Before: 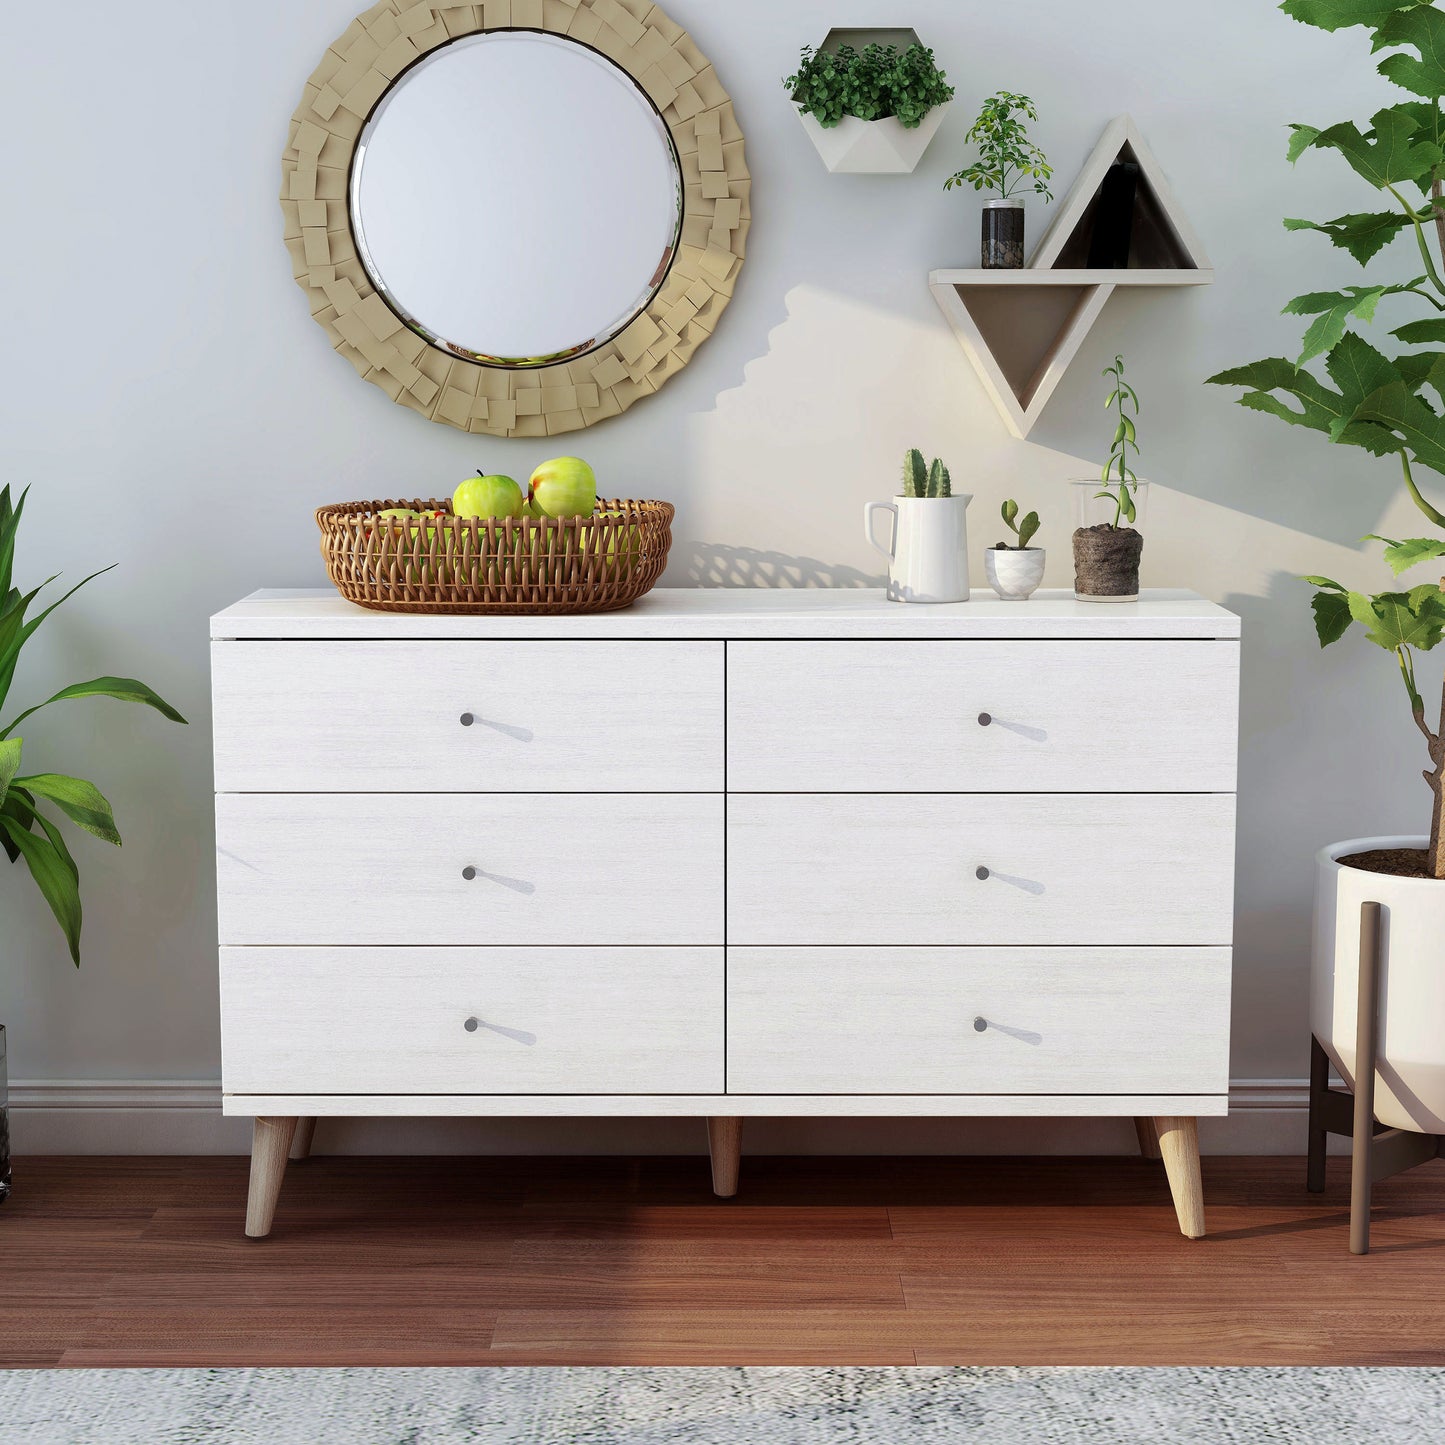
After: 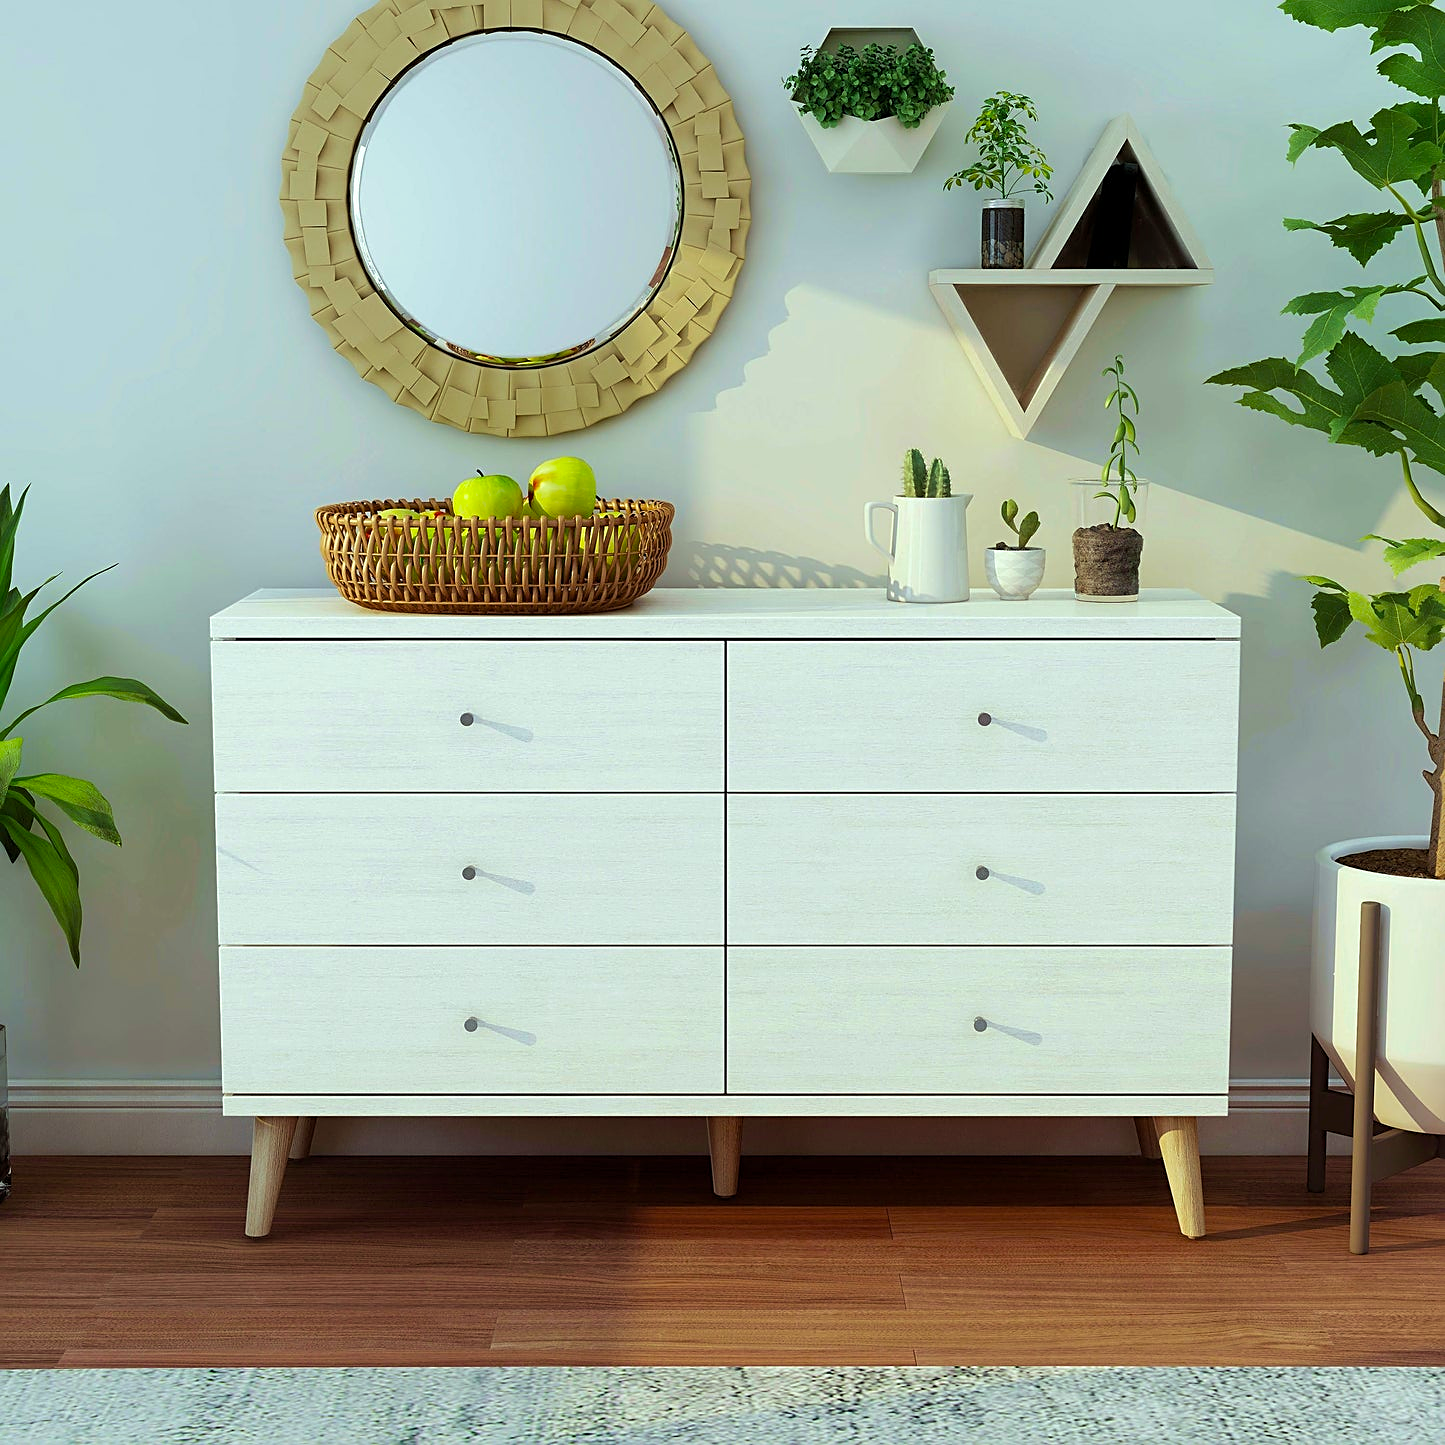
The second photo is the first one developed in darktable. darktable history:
color balance rgb: perceptual saturation grading › global saturation 20%, global vibrance 20%
sharpen: on, module defaults
velvia: on, module defaults
color correction: highlights a* -8, highlights b* 3.1
